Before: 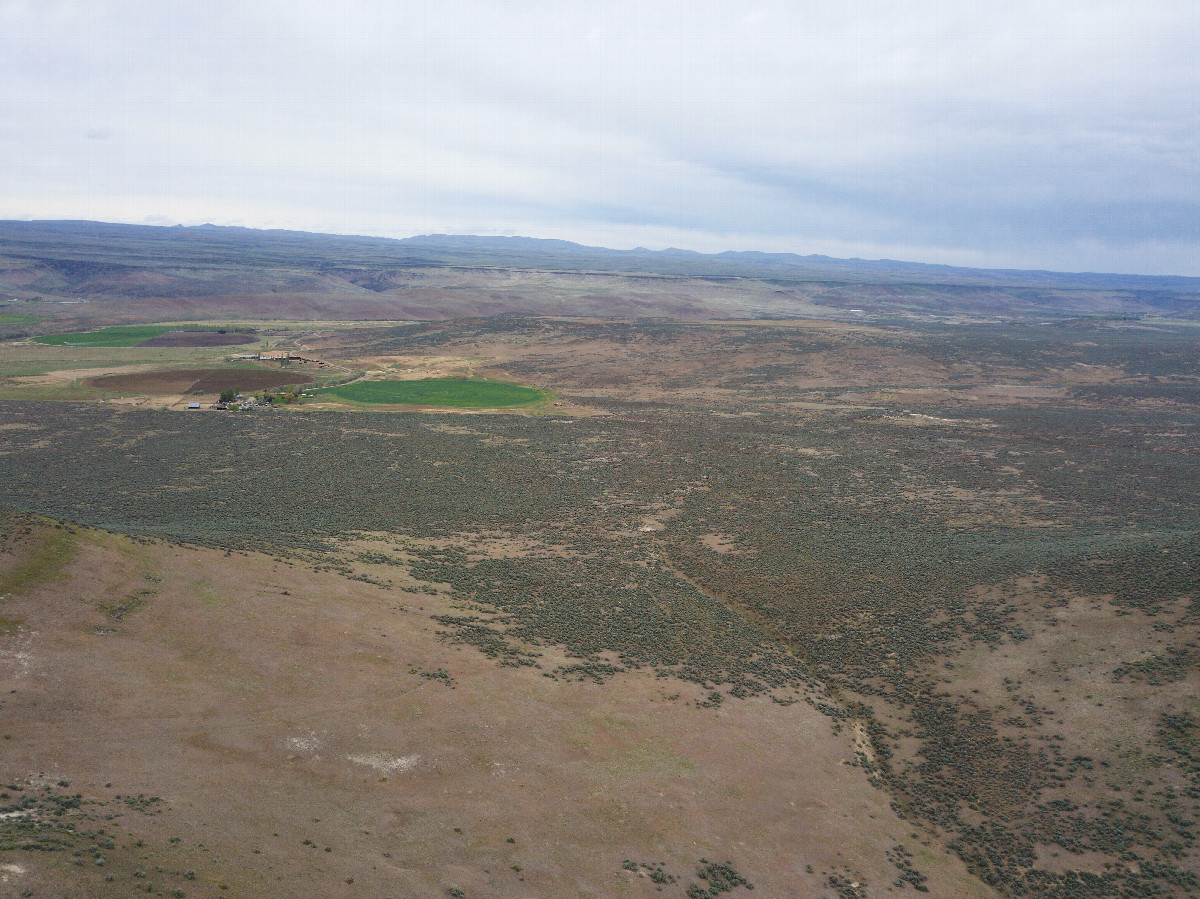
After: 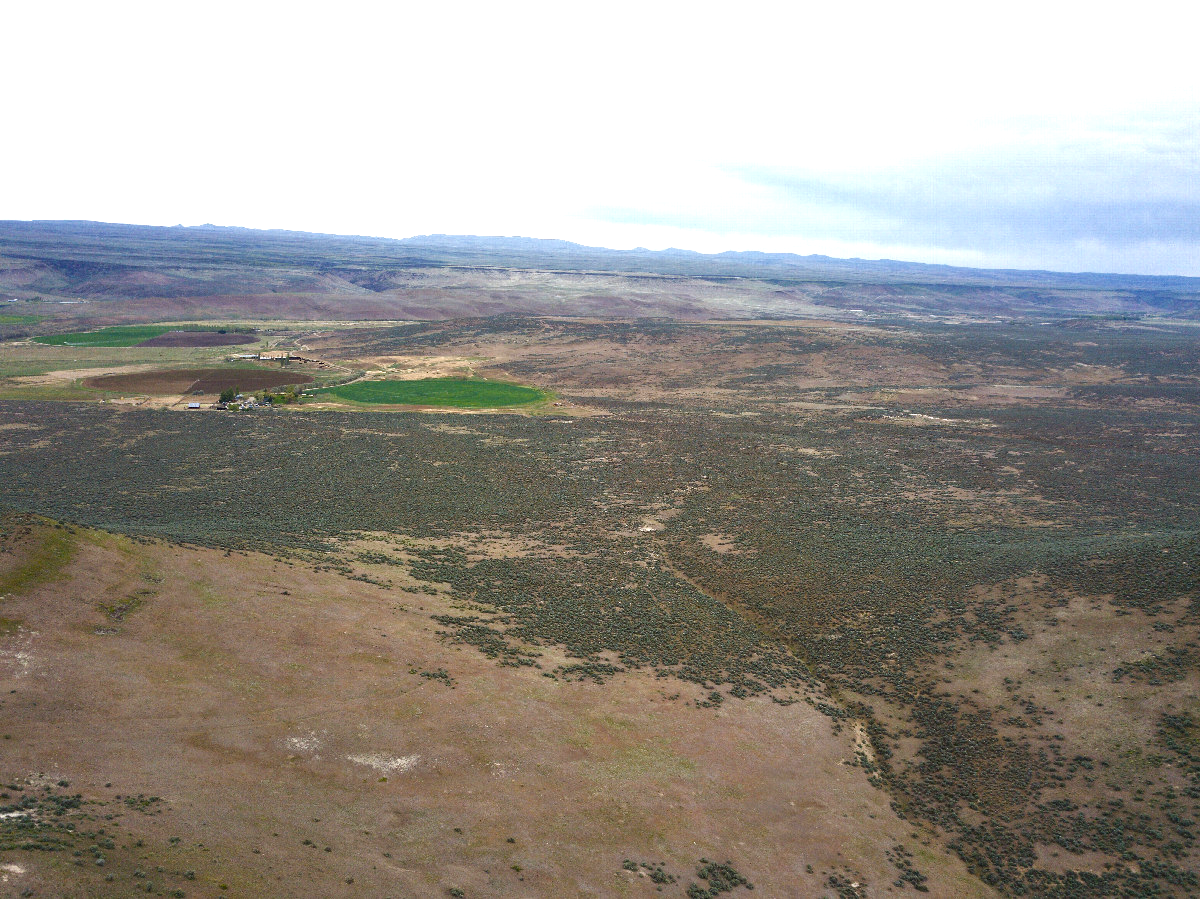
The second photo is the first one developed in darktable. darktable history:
color balance rgb: power › hue 62.06°, perceptual saturation grading › global saturation 0.705%, perceptual saturation grading › highlights -18.088%, perceptual saturation grading › mid-tones 33.061%, perceptual saturation grading › shadows 50.519%, perceptual brilliance grading › global brilliance 21.058%, perceptual brilliance grading › shadows -35.63%, contrast 4.956%
